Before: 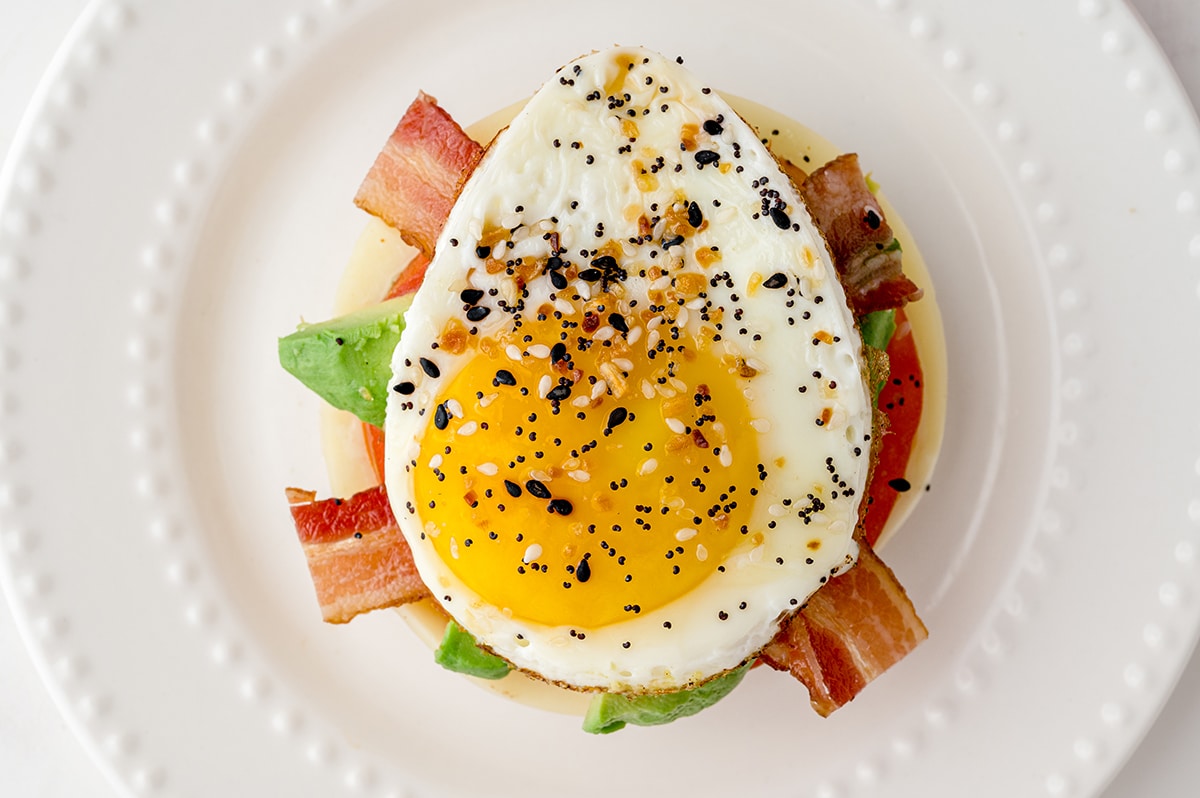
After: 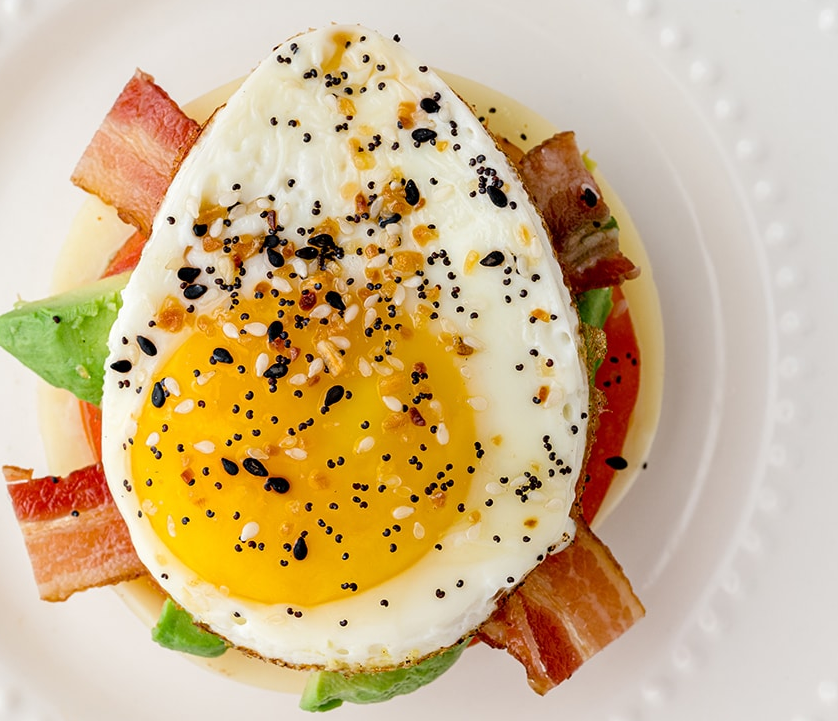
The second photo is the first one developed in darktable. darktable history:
crop and rotate: left 23.634%, top 2.855%, right 6.525%, bottom 6.769%
